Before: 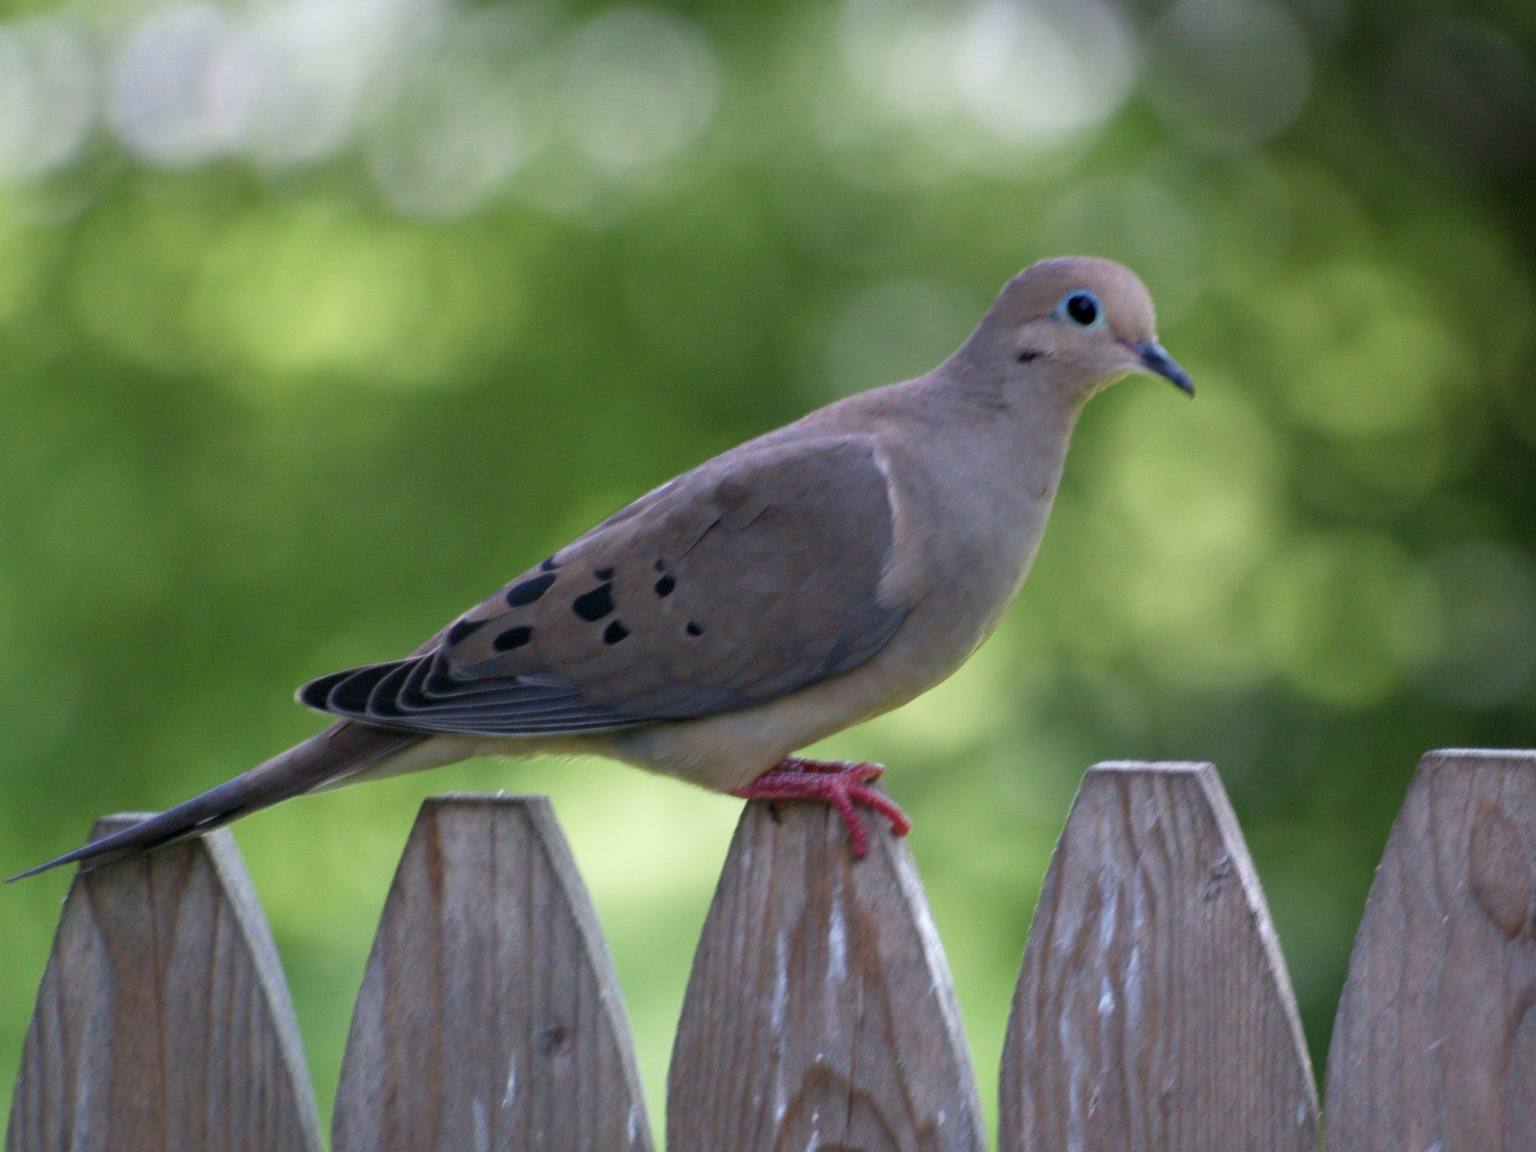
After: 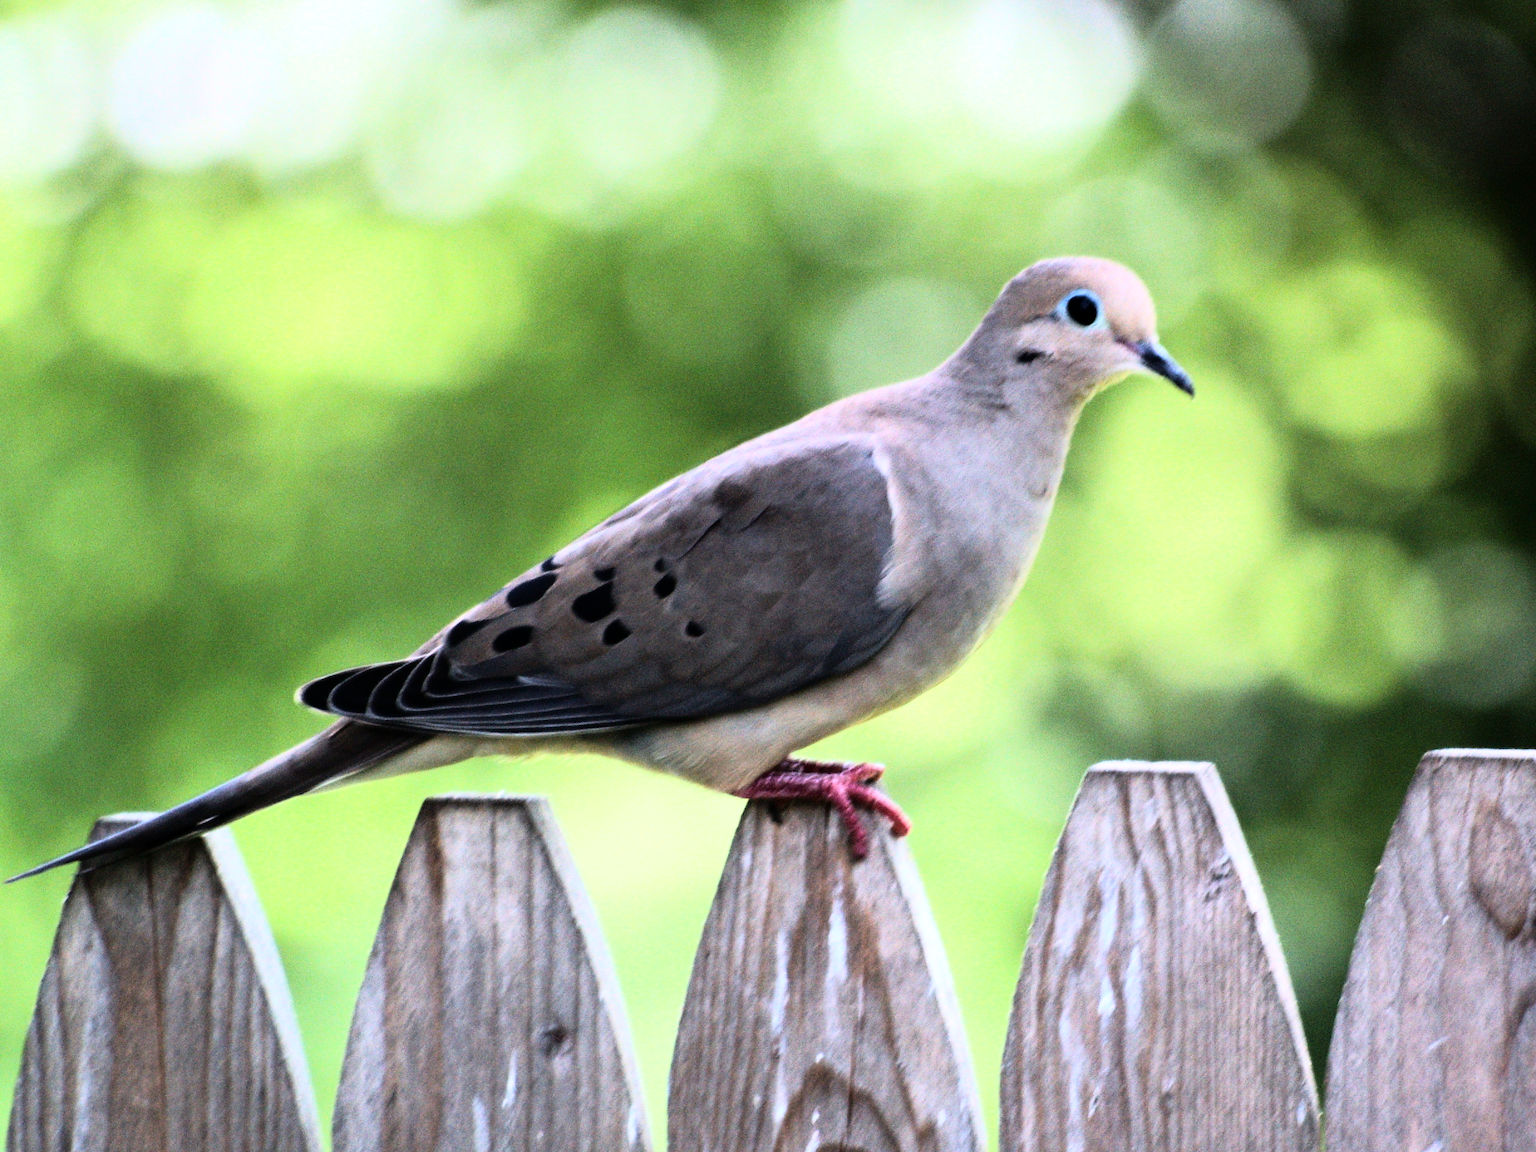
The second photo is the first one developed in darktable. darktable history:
rgb curve: curves: ch0 [(0, 0) (0.21, 0.15) (0.24, 0.21) (0.5, 0.75) (0.75, 0.96) (0.89, 0.99) (1, 1)]; ch1 [(0, 0.02) (0.21, 0.13) (0.25, 0.2) (0.5, 0.67) (0.75, 0.9) (0.89, 0.97) (1, 1)]; ch2 [(0, 0.02) (0.21, 0.13) (0.25, 0.2) (0.5, 0.67) (0.75, 0.9) (0.89, 0.97) (1, 1)], compensate middle gray true
tone equalizer: -8 EV -0.417 EV, -7 EV -0.389 EV, -6 EV -0.333 EV, -5 EV -0.222 EV, -3 EV 0.222 EV, -2 EV 0.333 EV, -1 EV 0.389 EV, +0 EV 0.417 EV, edges refinement/feathering 500, mask exposure compensation -1.57 EV, preserve details no
